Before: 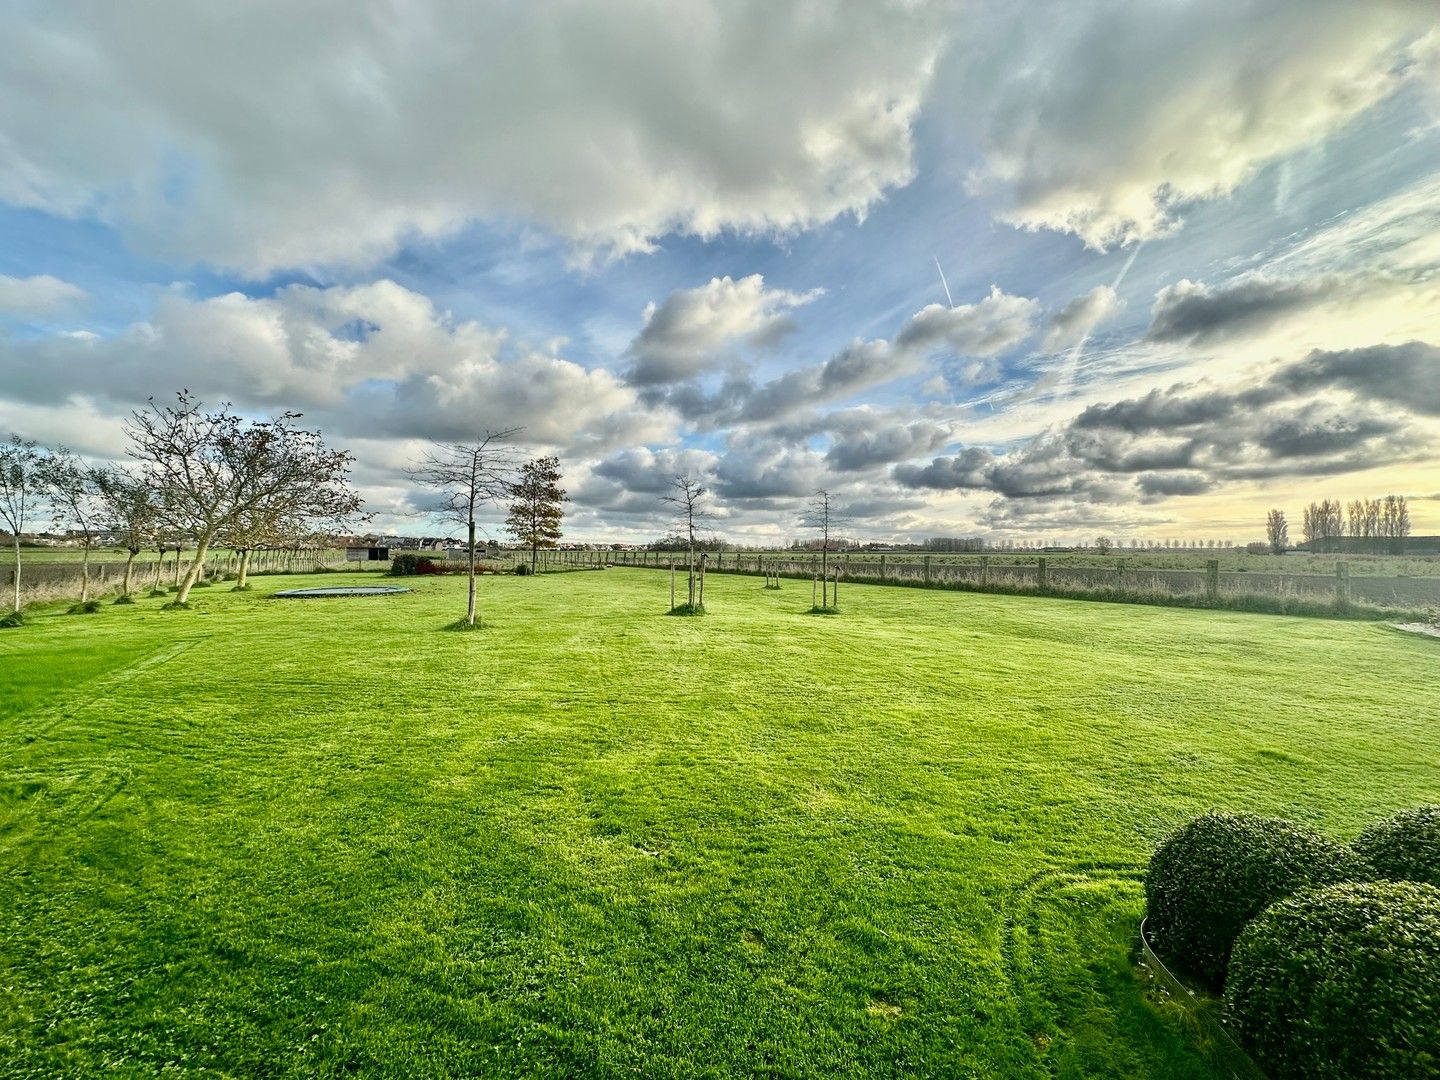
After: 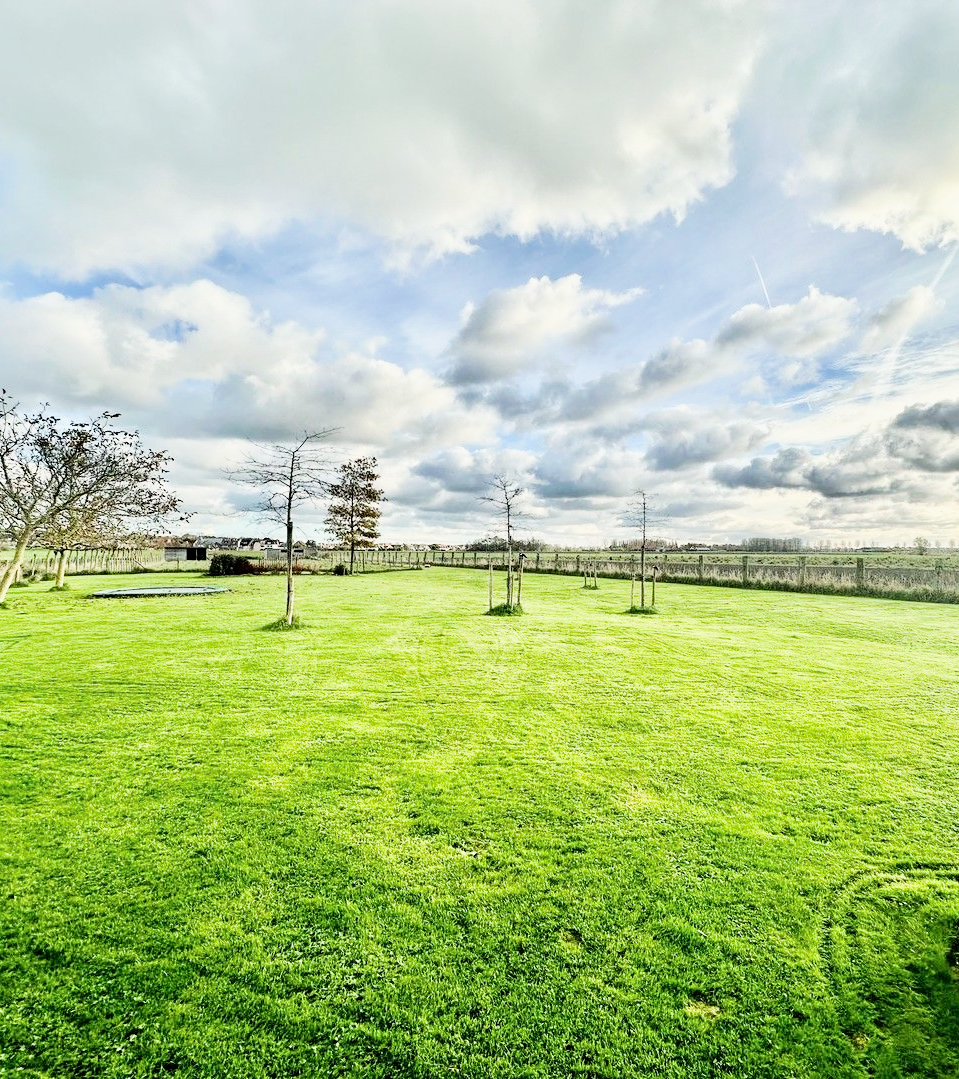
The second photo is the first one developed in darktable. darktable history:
exposure: black level correction 0, exposure 1 EV, compensate exposure bias true, compensate highlight preservation false
crop and rotate: left 12.648%, right 20.685%
filmic rgb: black relative exposure -5 EV, hardness 2.88, contrast 1.3, highlights saturation mix -30%
